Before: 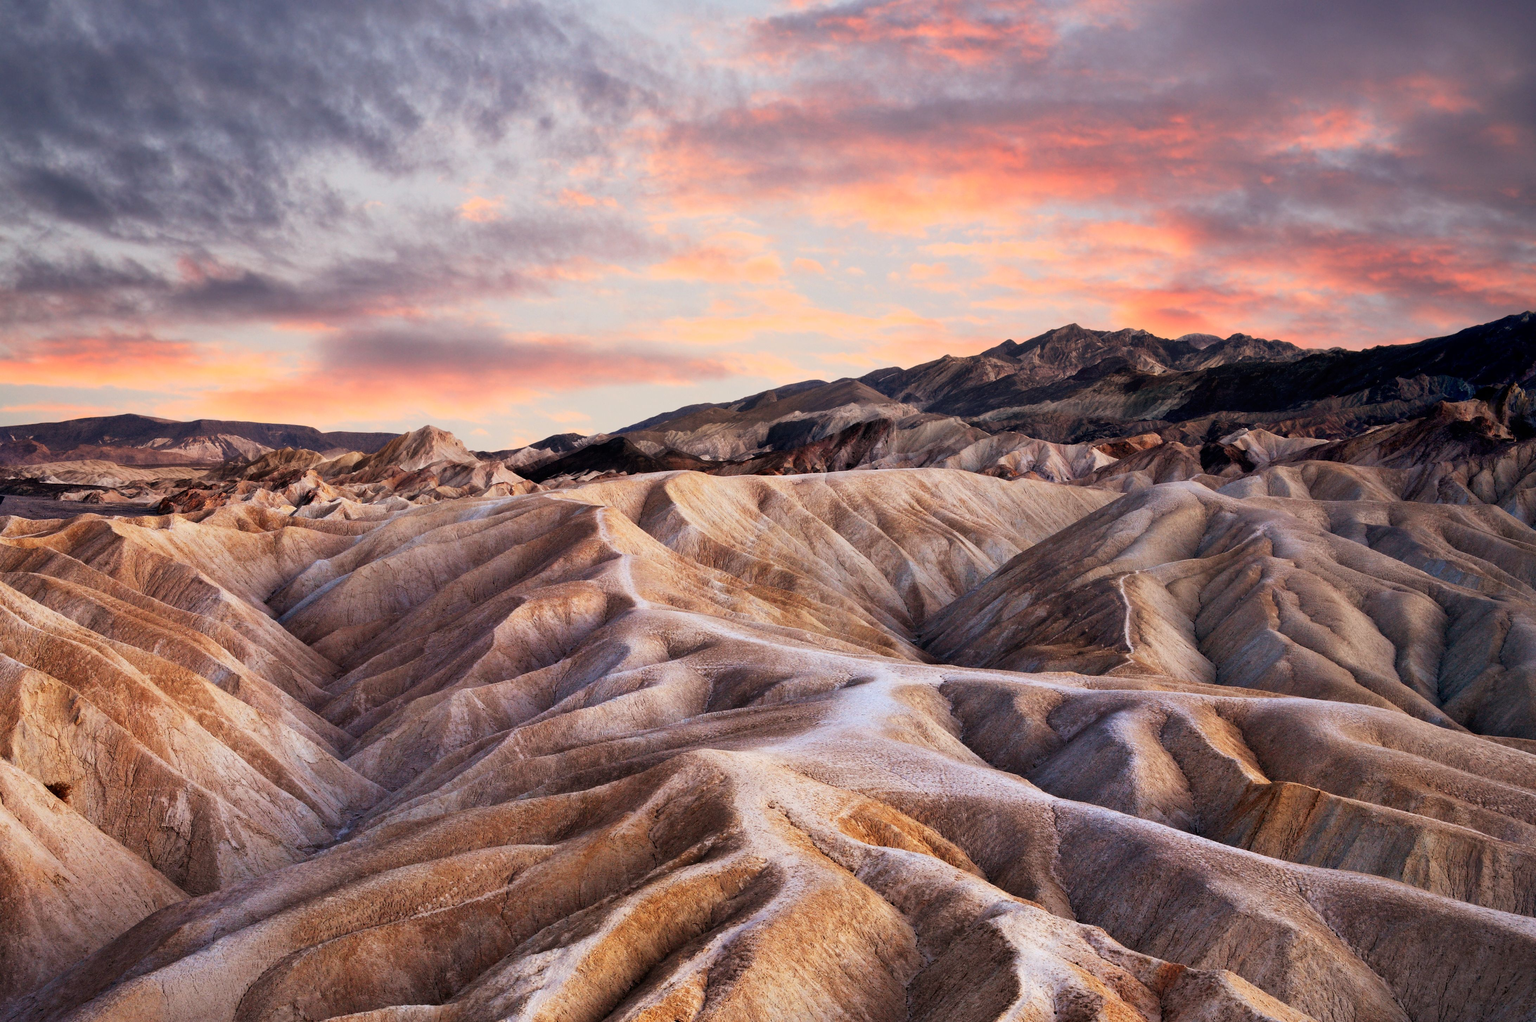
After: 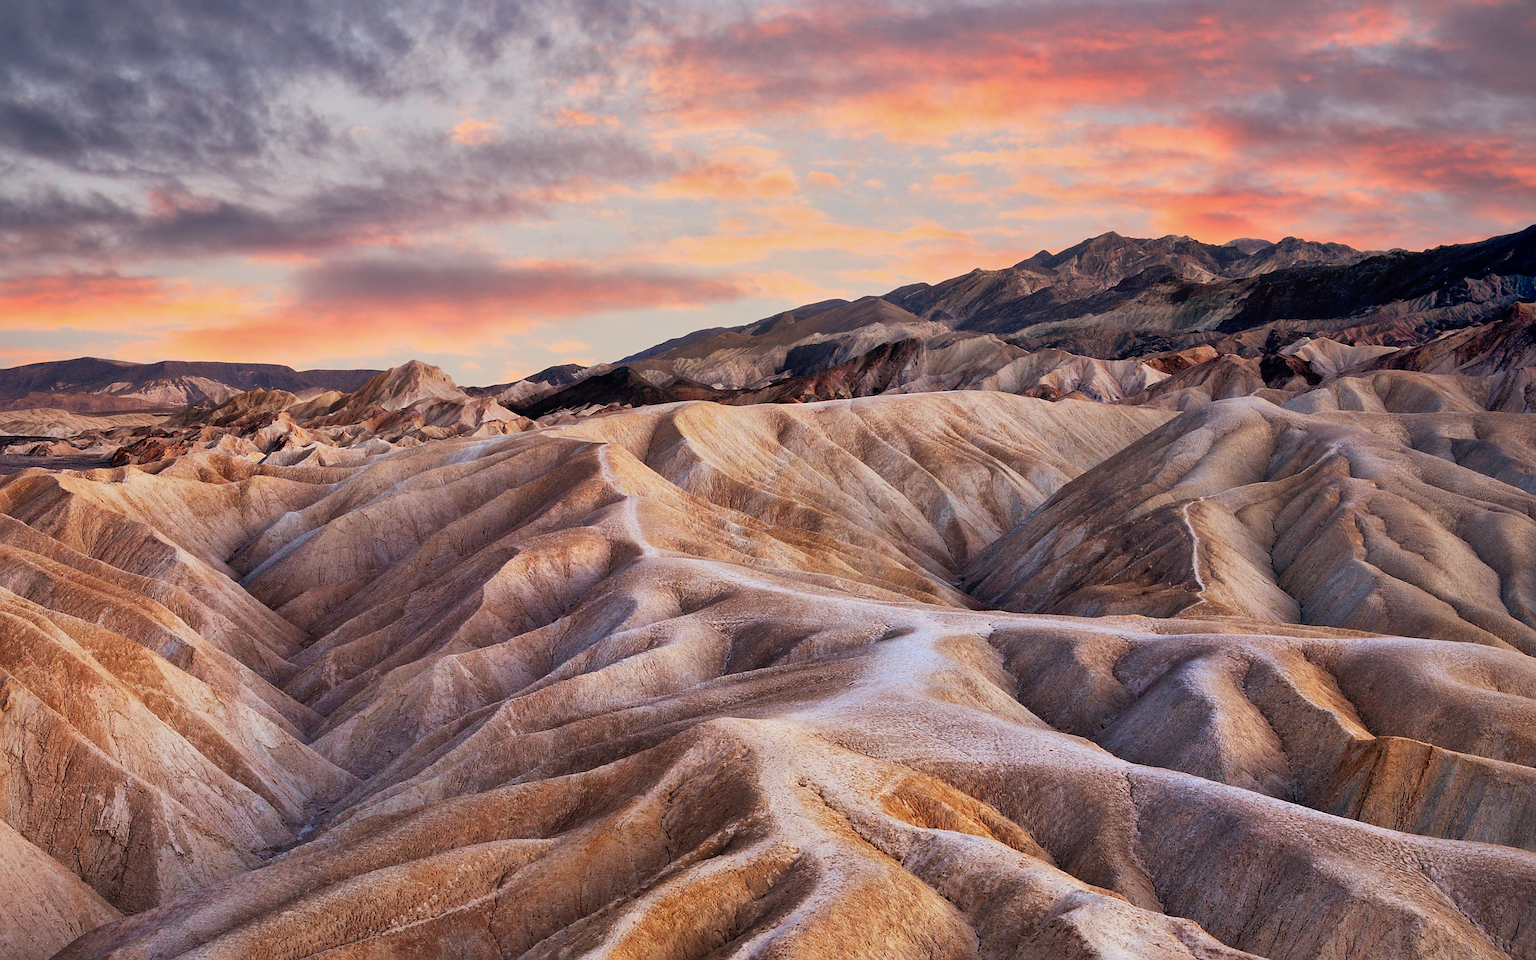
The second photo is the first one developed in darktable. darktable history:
rotate and perspective: rotation -1.68°, lens shift (vertical) -0.146, crop left 0.049, crop right 0.912, crop top 0.032, crop bottom 0.96
sharpen: on, module defaults
shadows and highlights: on, module defaults
crop: left 1.507%, top 6.147%, right 1.379%, bottom 6.637%
